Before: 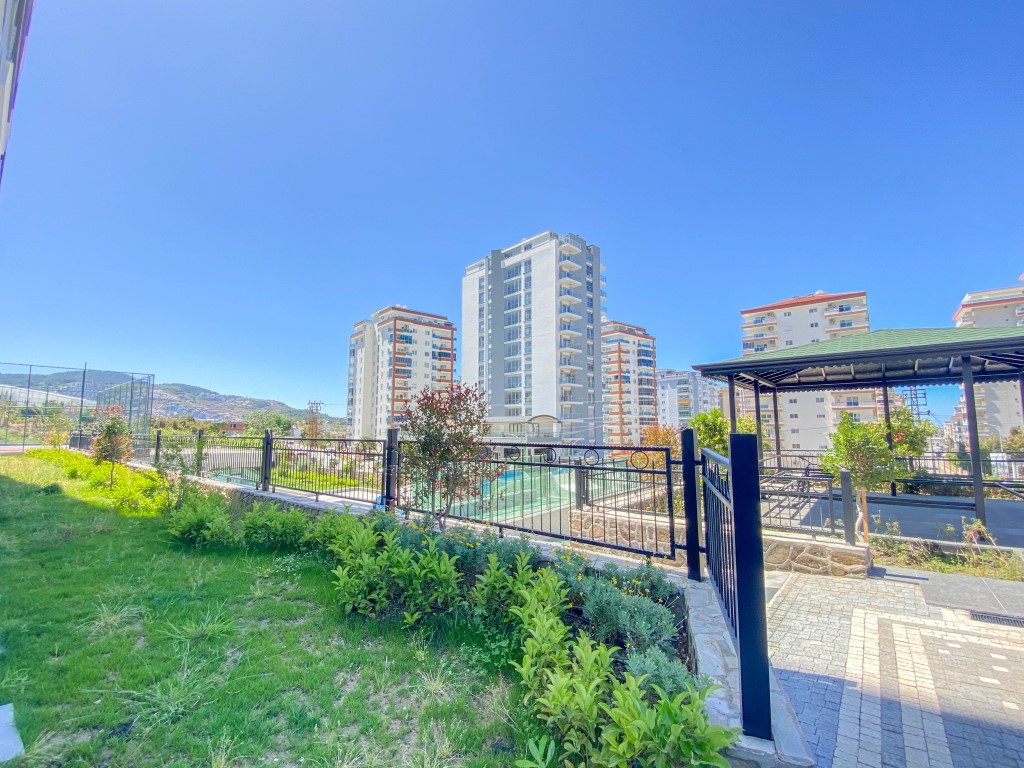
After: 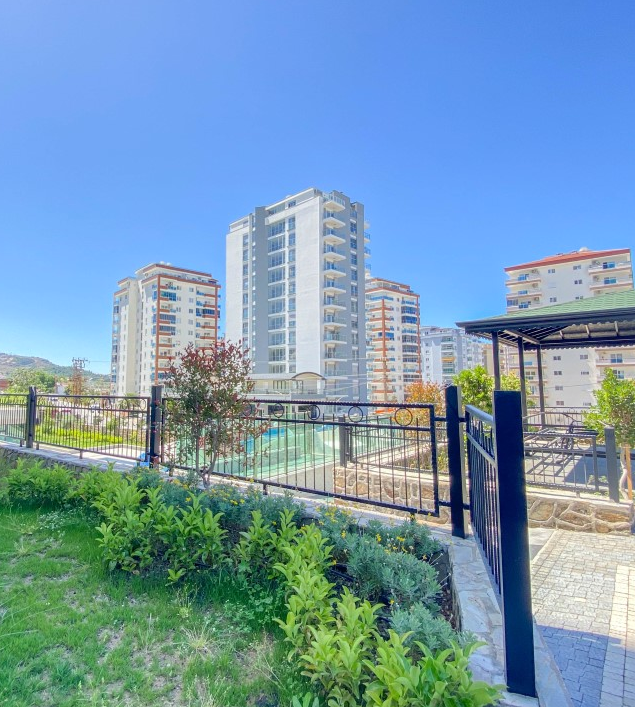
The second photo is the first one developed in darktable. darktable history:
crop and rotate: left 23.097%, top 5.627%, right 14.795%, bottom 2.285%
tone equalizer: mask exposure compensation -0.501 EV
